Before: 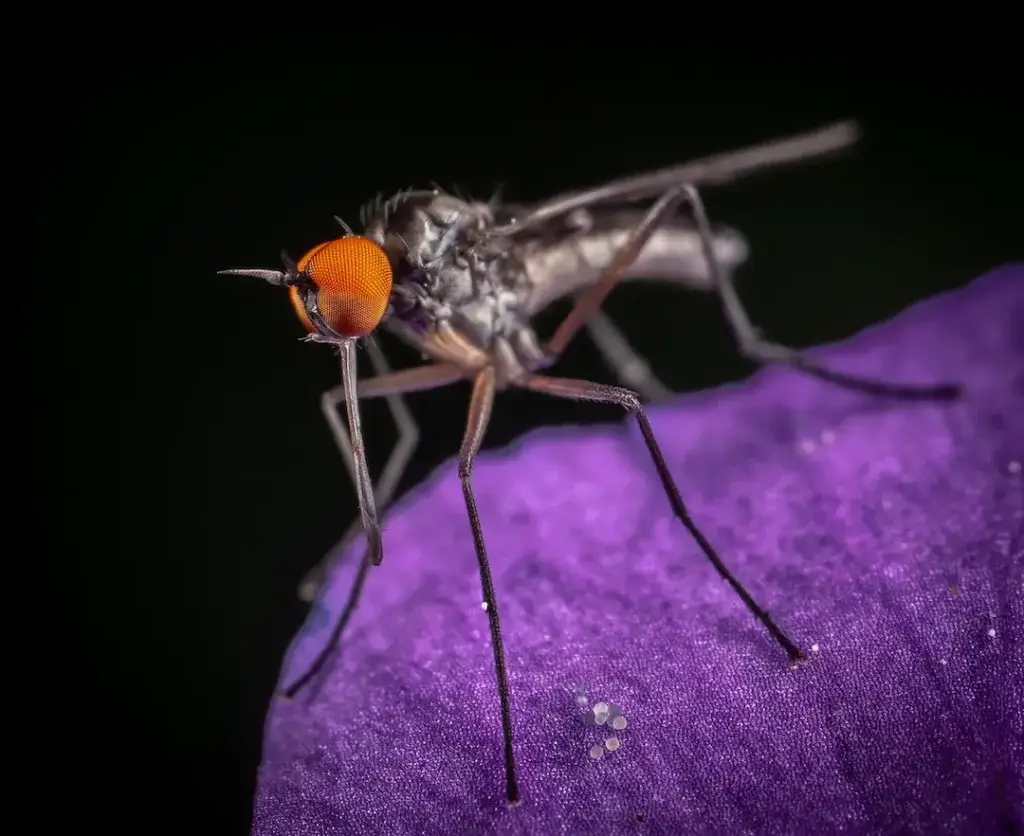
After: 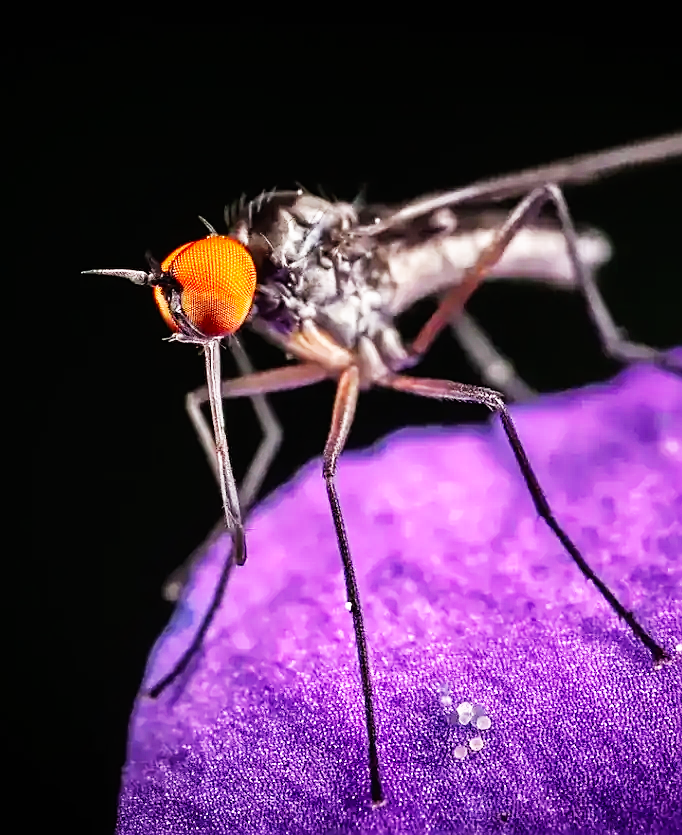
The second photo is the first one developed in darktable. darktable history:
sharpen: on, module defaults
crop and rotate: left 13.372%, right 20.008%
base curve: curves: ch0 [(0, 0) (0.007, 0.004) (0.027, 0.03) (0.046, 0.07) (0.207, 0.54) (0.442, 0.872) (0.673, 0.972) (1, 1)], preserve colors none
exposure: compensate highlight preservation false
